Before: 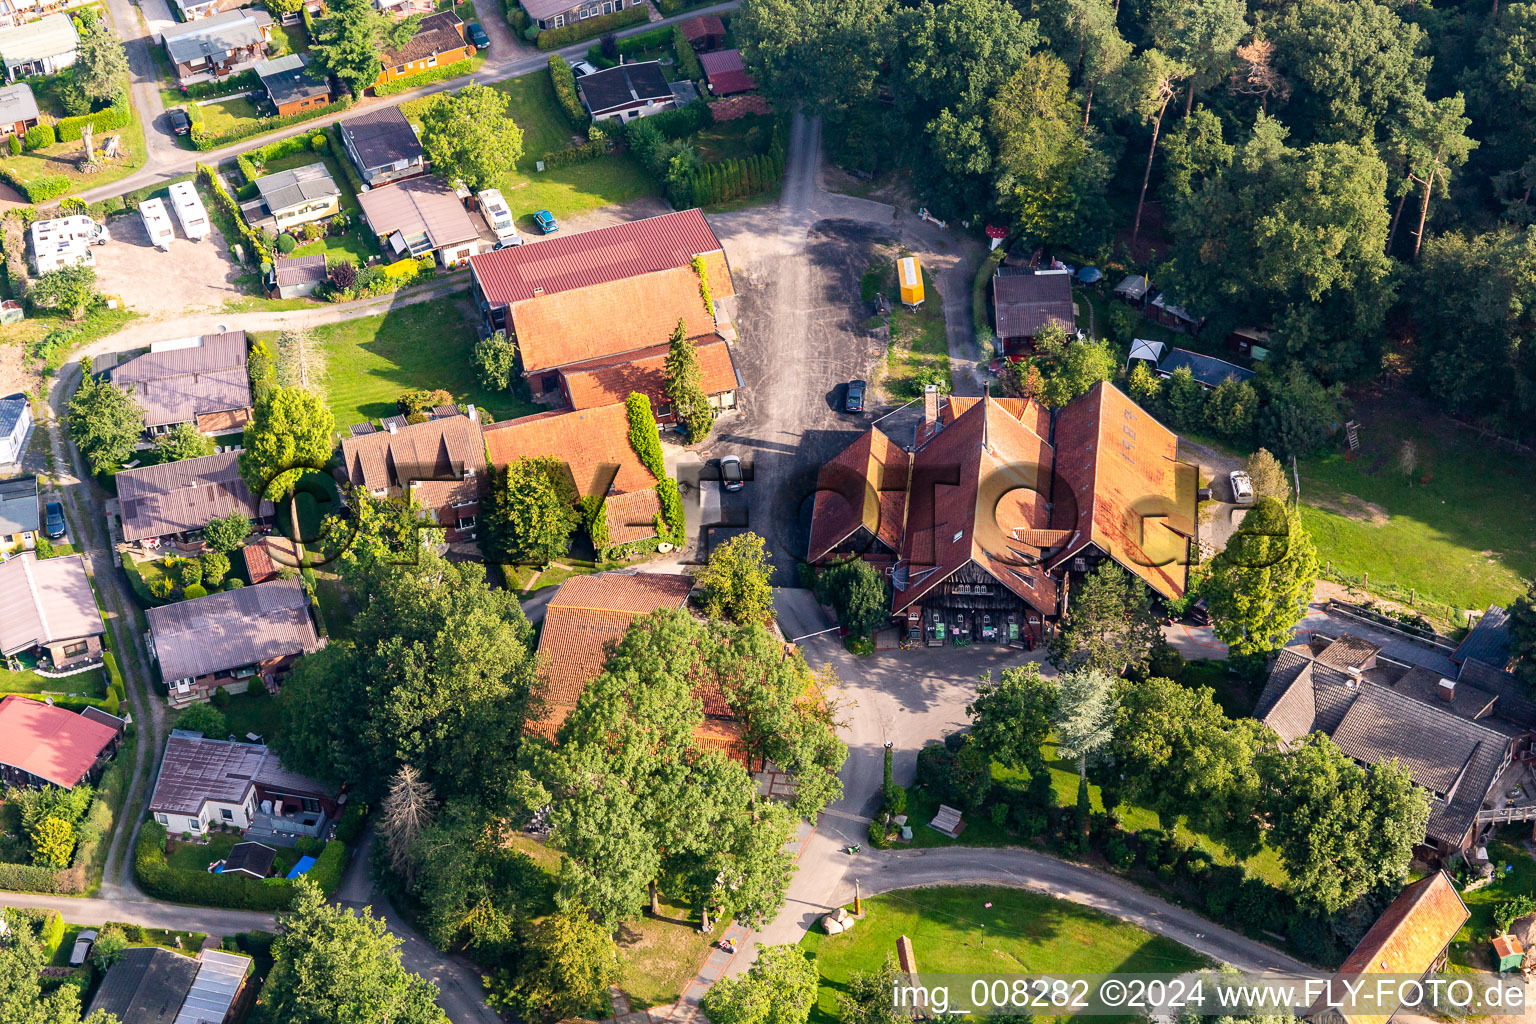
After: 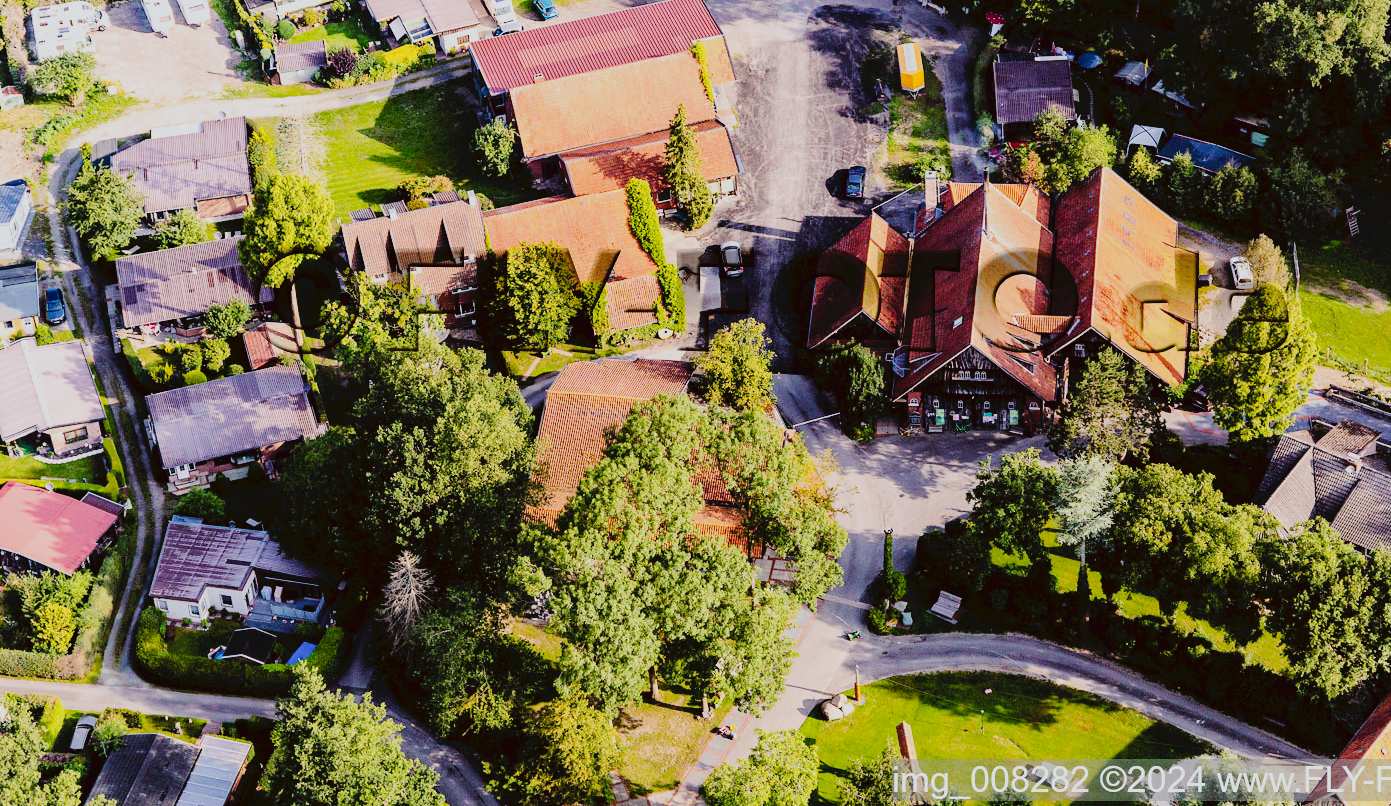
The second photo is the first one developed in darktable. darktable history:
color balance: lift [1, 1.015, 1.004, 0.985], gamma [1, 0.958, 0.971, 1.042], gain [1, 0.956, 0.977, 1.044]
haze removal: compatibility mode true, adaptive false
filmic rgb: black relative exposure -4.38 EV, white relative exposure 4.56 EV, hardness 2.37, contrast 1.05
tone curve: curves: ch0 [(0, 0) (0.003, 0.047) (0.011, 0.05) (0.025, 0.053) (0.044, 0.057) (0.069, 0.062) (0.1, 0.084) (0.136, 0.115) (0.177, 0.159) (0.224, 0.216) (0.277, 0.289) (0.335, 0.382) (0.399, 0.474) (0.468, 0.561) (0.543, 0.636) (0.623, 0.705) (0.709, 0.778) (0.801, 0.847) (0.898, 0.916) (1, 1)], preserve colors none
crop: top 20.916%, right 9.437%, bottom 0.316%
